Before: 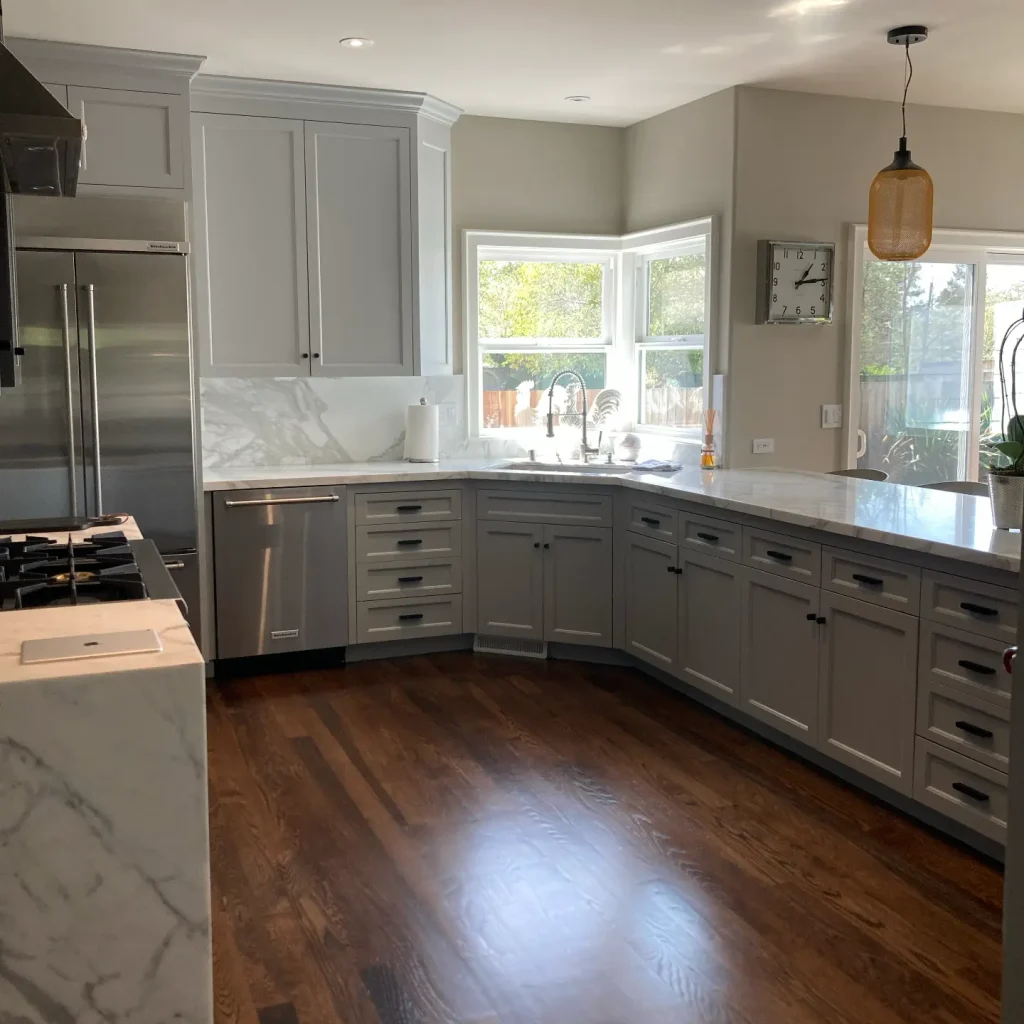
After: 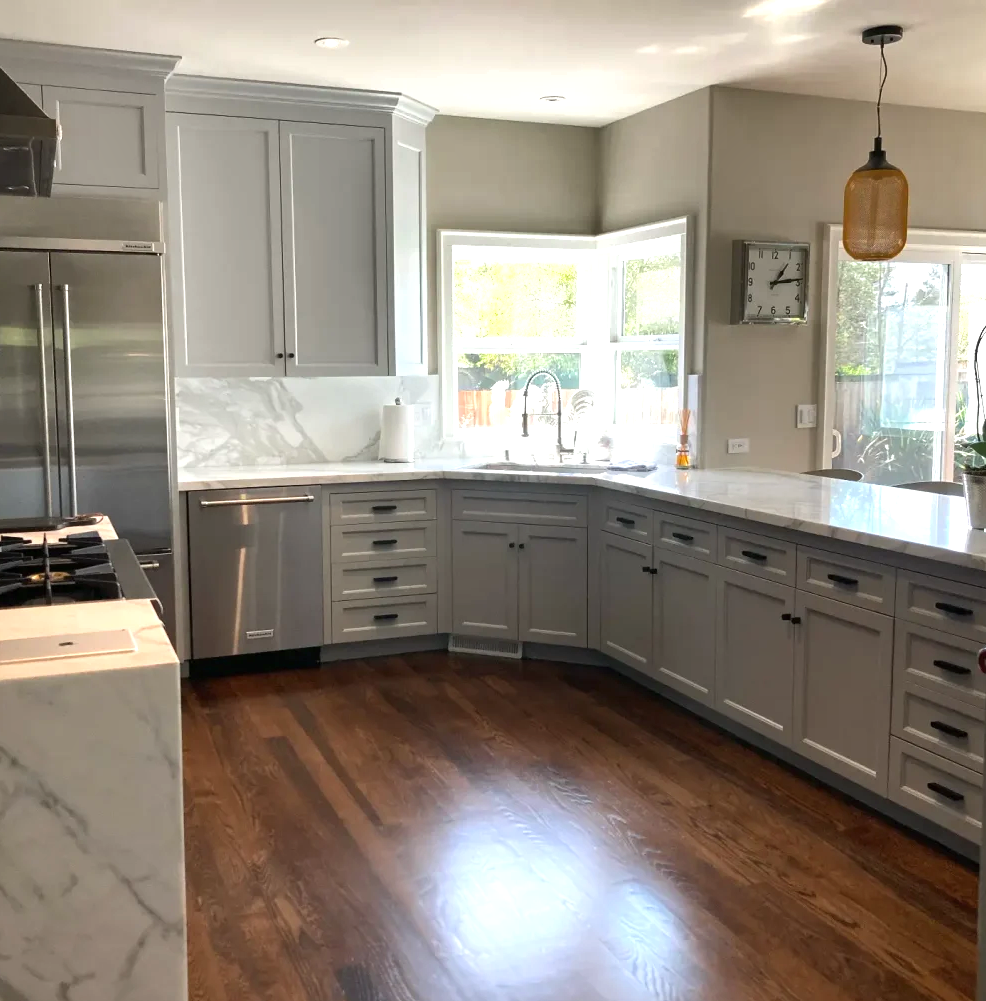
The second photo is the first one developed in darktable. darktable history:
white balance: emerald 1
exposure: black level correction 0, exposure 0.7 EV, compensate exposure bias true, compensate highlight preservation false
shadows and highlights: shadows 32.83, highlights -47.7, soften with gaussian
crop and rotate: left 2.536%, right 1.107%, bottom 2.246%
